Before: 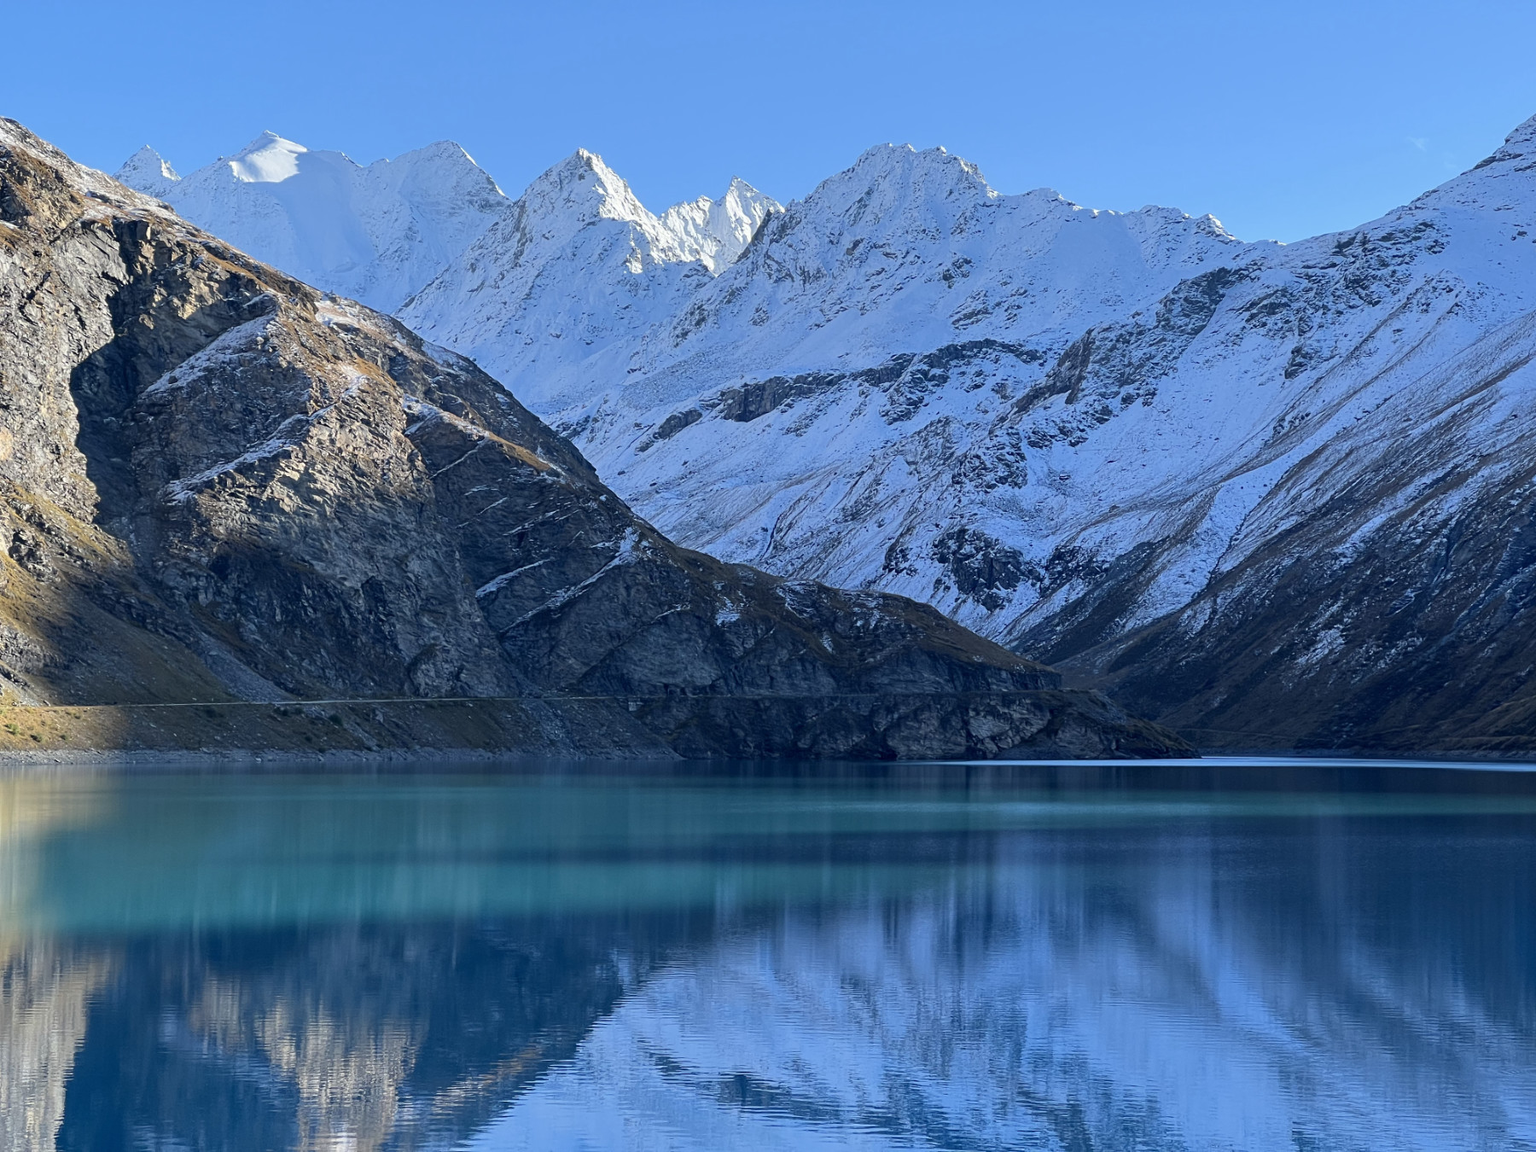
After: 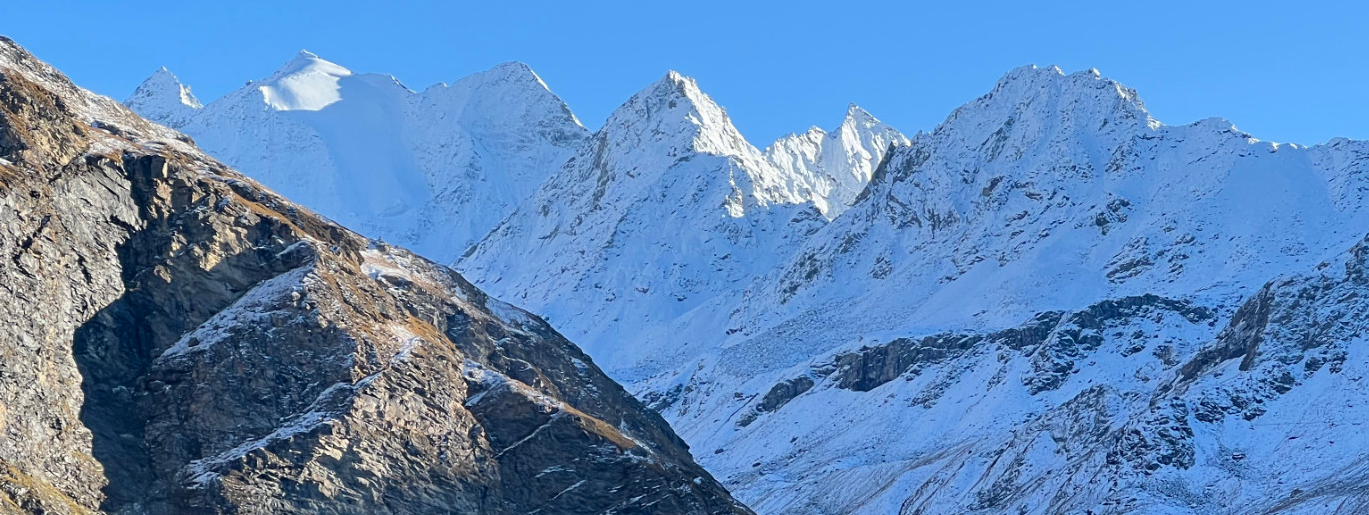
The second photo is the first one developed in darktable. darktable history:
crop: left 0.529%, top 7.631%, right 23.361%, bottom 54.212%
